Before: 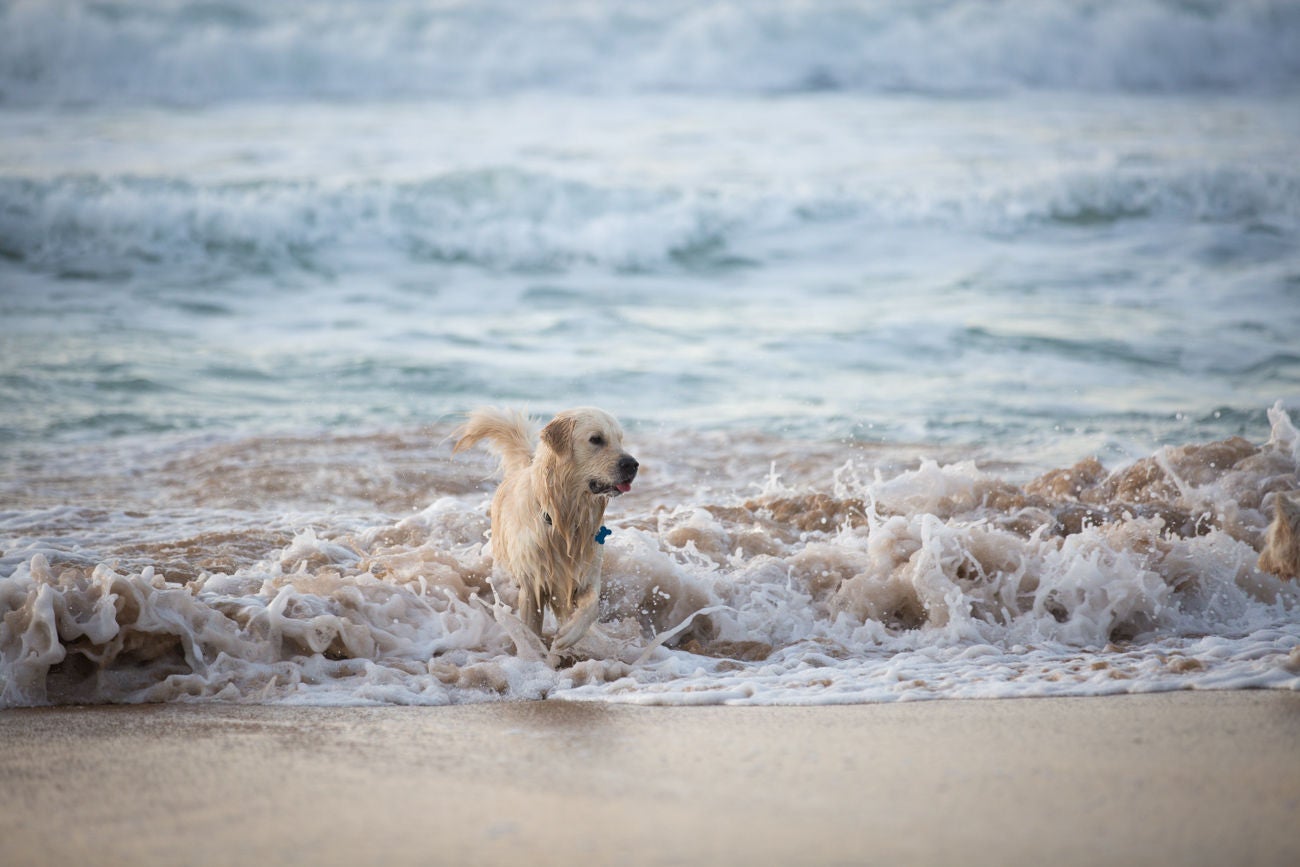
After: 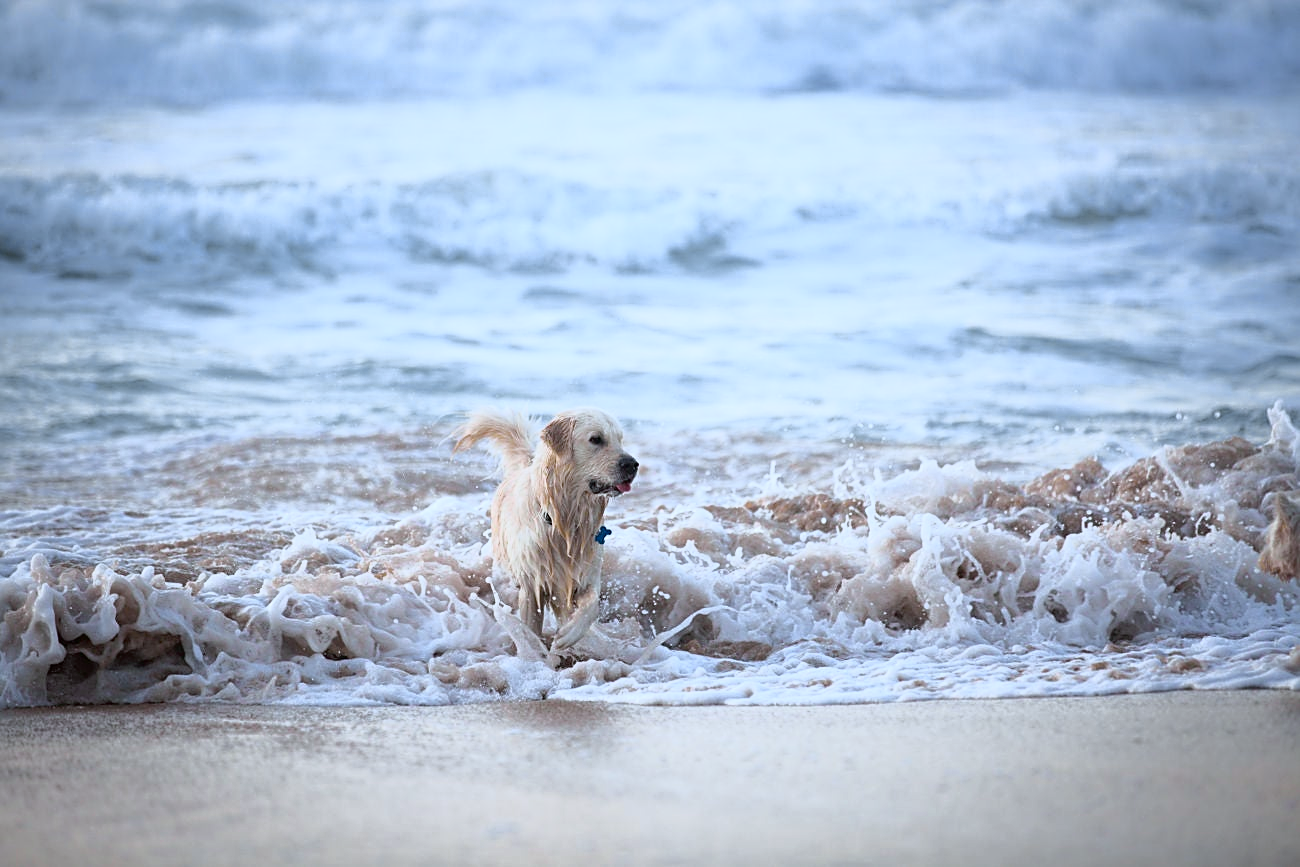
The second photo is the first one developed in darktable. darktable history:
white balance: red 0.931, blue 1.11
sharpen: on, module defaults
tone curve: curves: ch0 [(0, 0) (0.105, 0.068) (0.181, 0.185) (0.28, 0.291) (0.384, 0.404) (0.485, 0.531) (0.638, 0.681) (0.795, 0.879) (1, 0.977)]; ch1 [(0, 0) (0.161, 0.092) (0.35, 0.33) (0.379, 0.401) (0.456, 0.469) (0.504, 0.5) (0.512, 0.514) (0.58, 0.597) (0.635, 0.646) (1, 1)]; ch2 [(0, 0) (0.371, 0.362) (0.437, 0.437) (0.5, 0.5) (0.53, 0.523) (0.56, 0.58) (0.622, 0.606) (1, 1)], color space Lab, independent channels, preserve colors none
